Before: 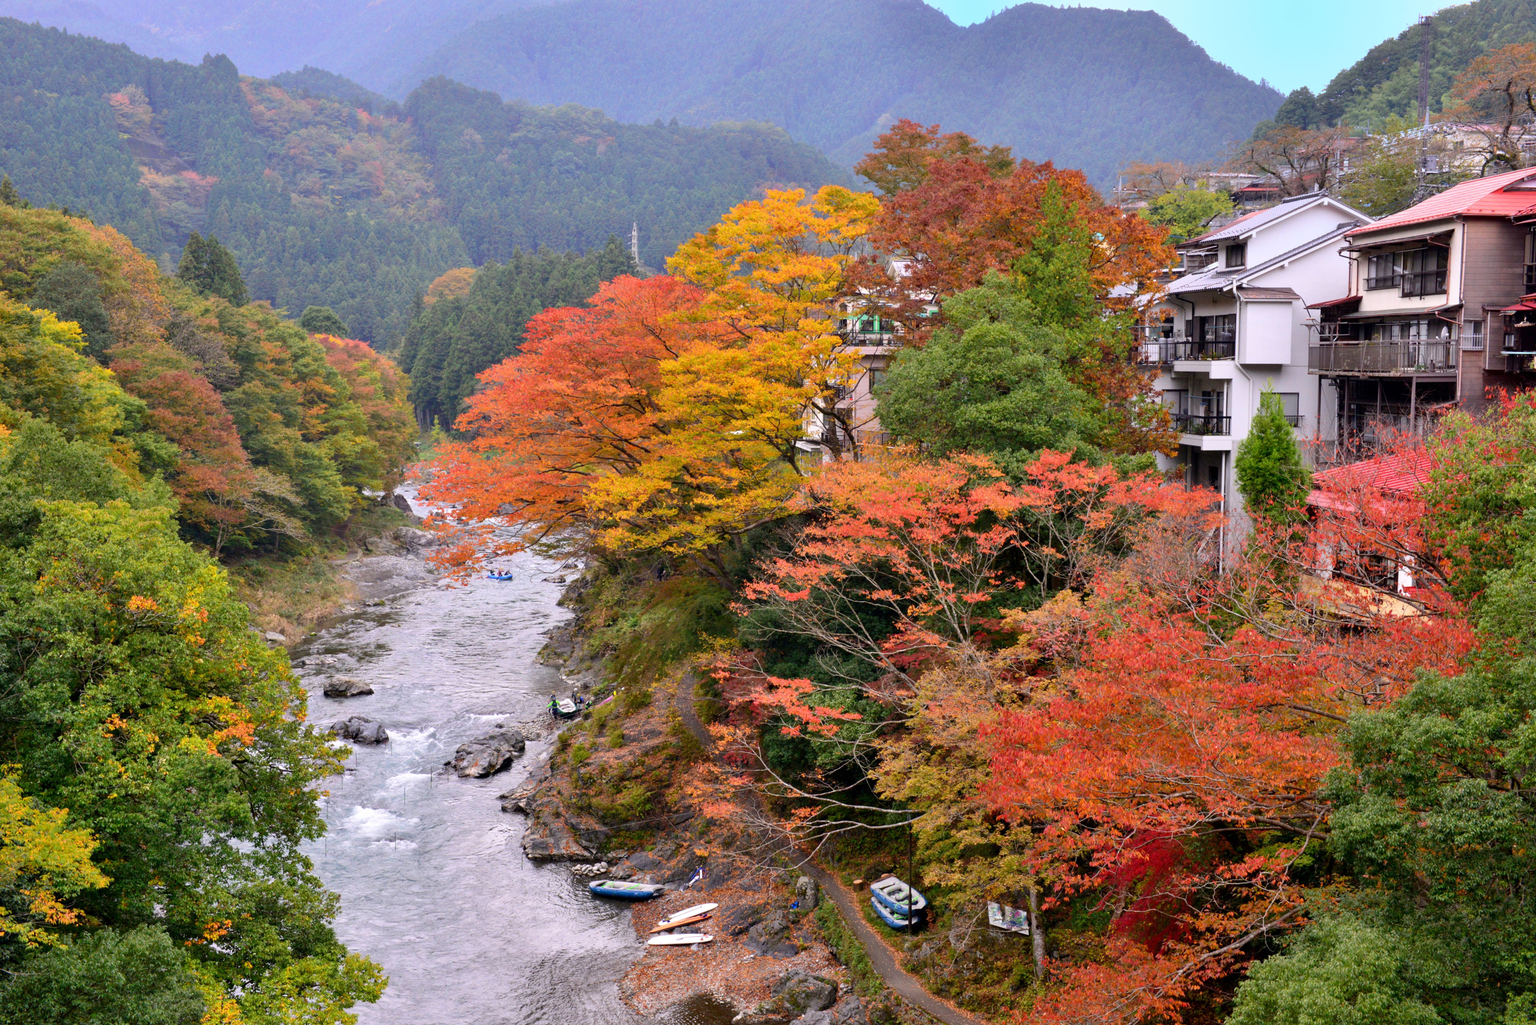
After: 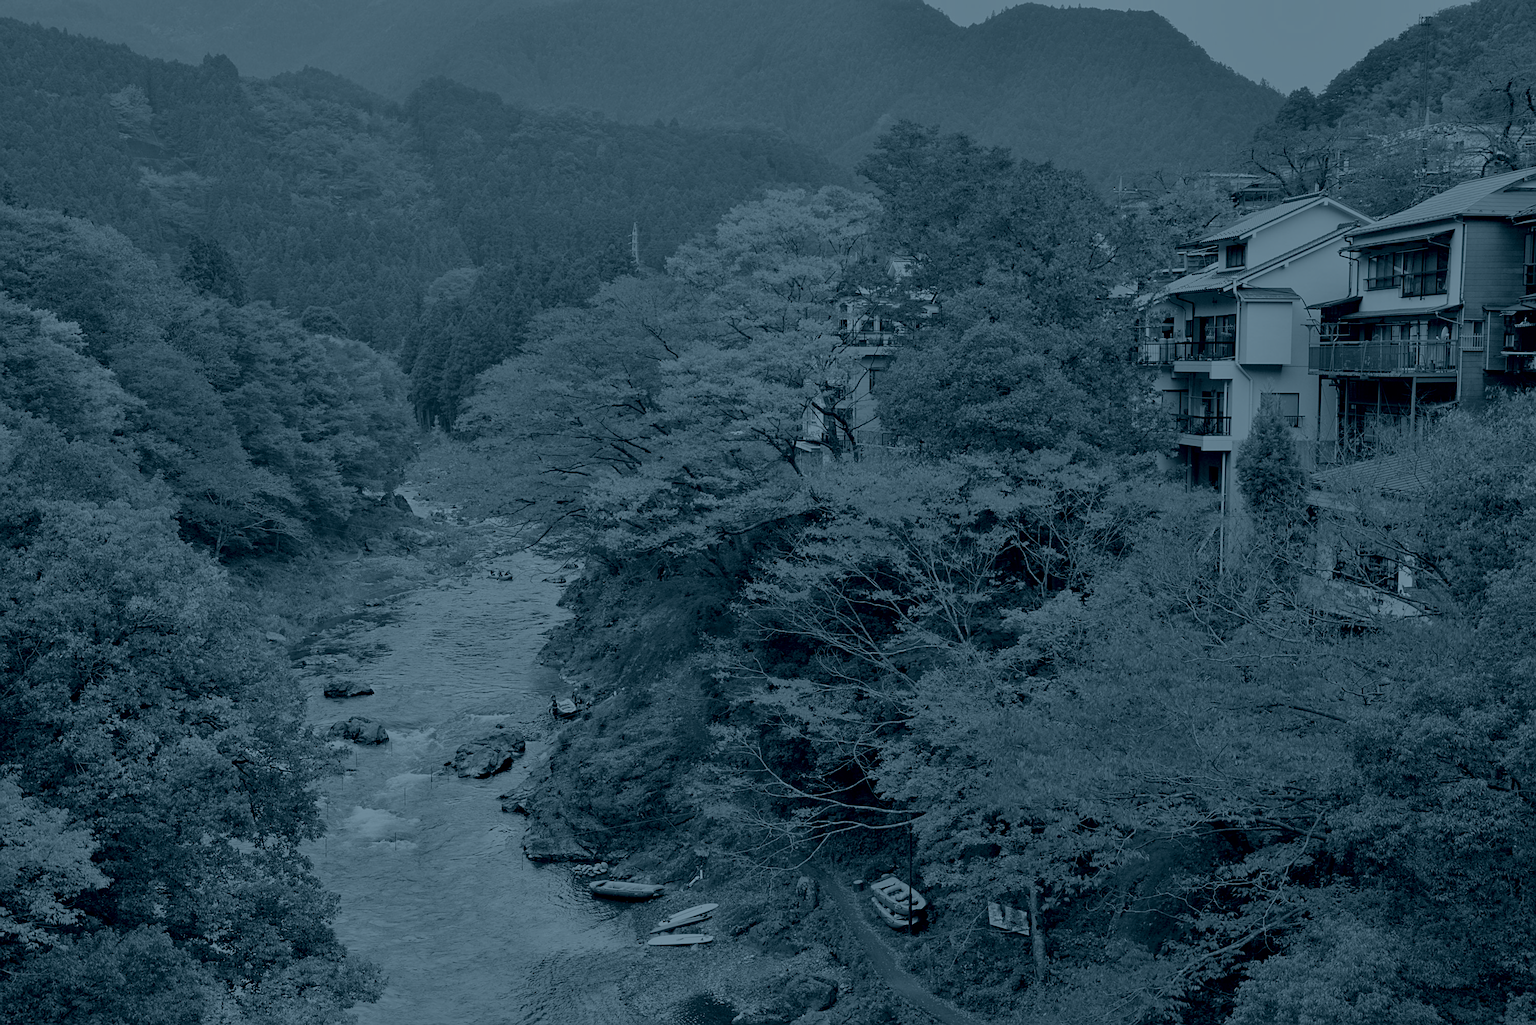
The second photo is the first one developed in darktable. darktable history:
contrast brightness saturation: contrast 0.07, brightness 0.18, saturation 0.4
haze removal: compatibility mode true, adaptive false
sharpen: on, module defaults
colorize: hue 194.4°, saturation 29%, source mix 61.75%, lightness 3.98%, version 1
